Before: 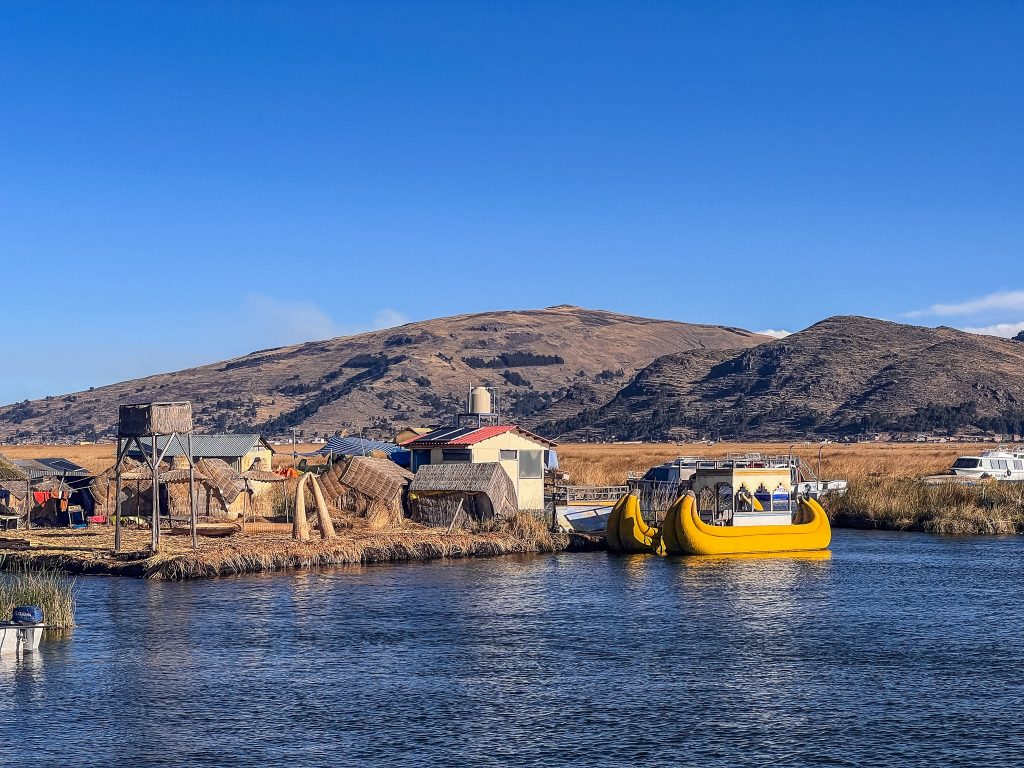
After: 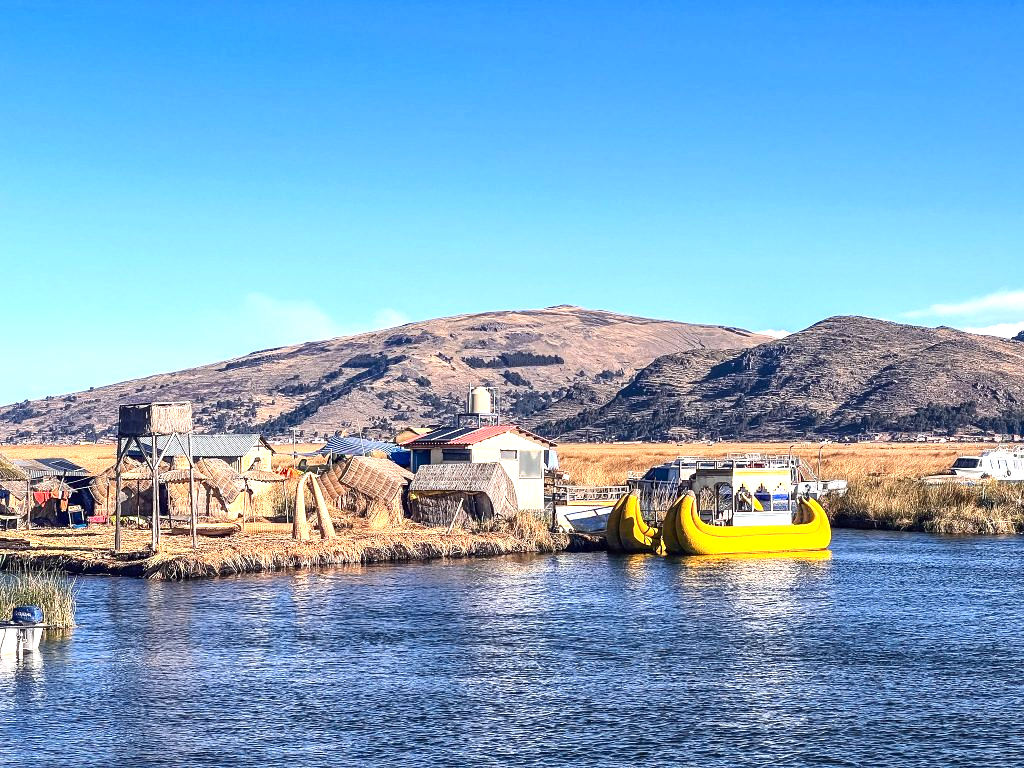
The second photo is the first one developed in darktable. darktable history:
contrast brightness saturation: contrast 0.14
exposure: black level correction 0, exposure 1.1 EV, compensate exposure bias true, compensate highlight preservation false
